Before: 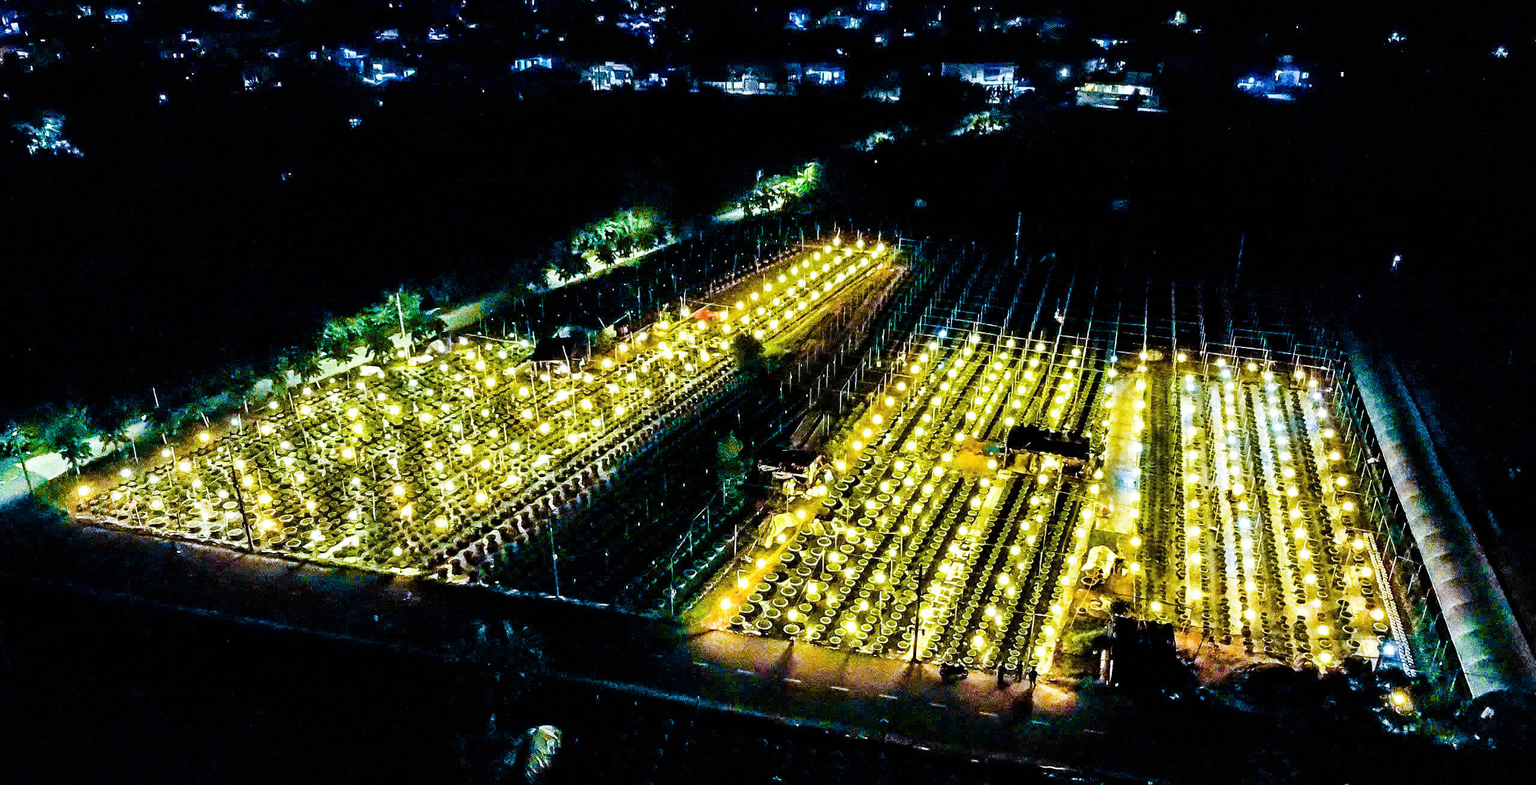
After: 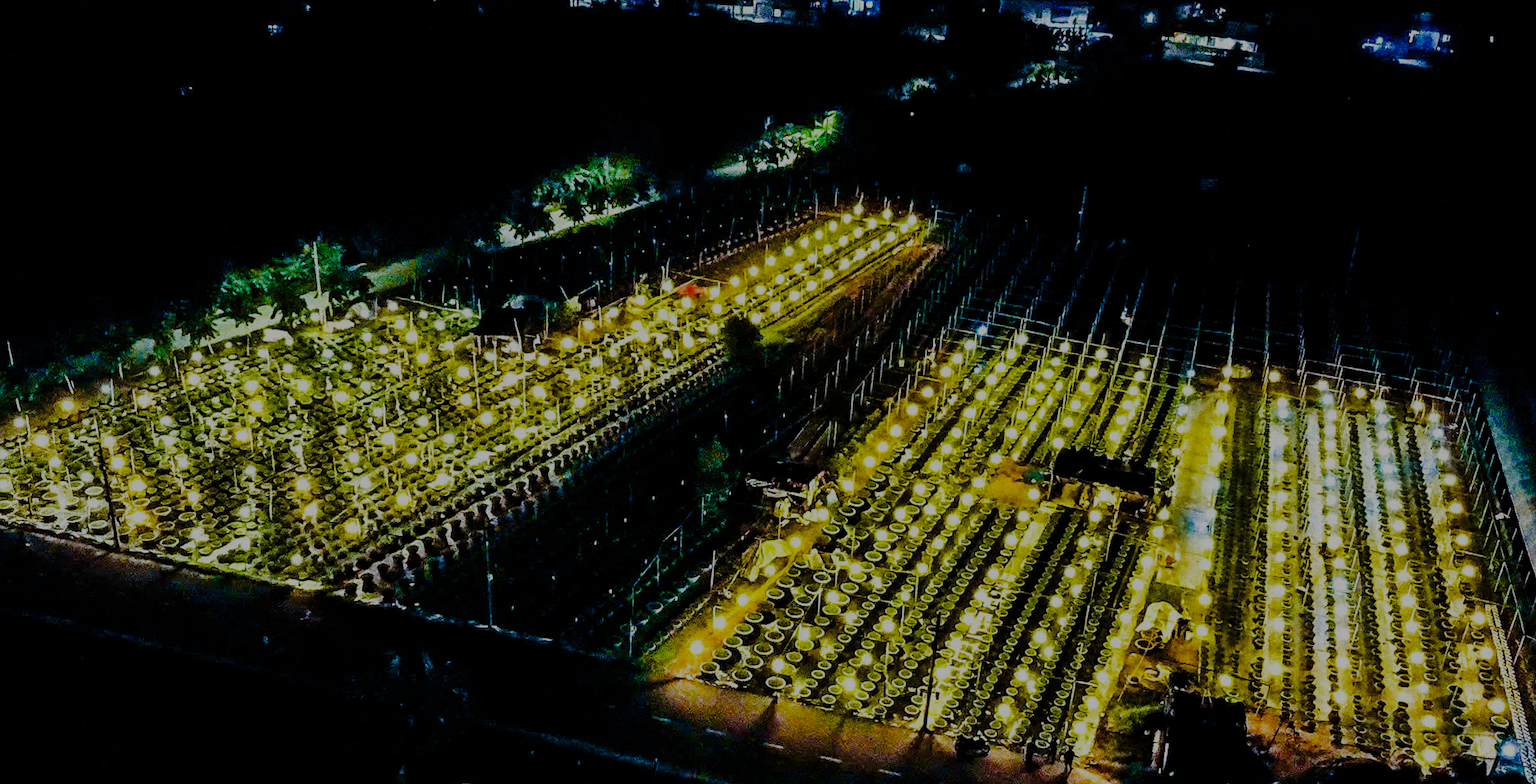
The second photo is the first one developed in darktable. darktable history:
crop and rotate: angle -3.27°, left 5.211%, top 5.211%, right 4.607%, bottom 4.607%
exposure: exposure -2.446 EV, compensate highlight preservation false
base curve: curves: ch0 [(0, 0) (0.026, 0.03) (0.109, 0.232) (0.351, 0.748) (0.669, 0.968) (1, 1)], preserve colors none
